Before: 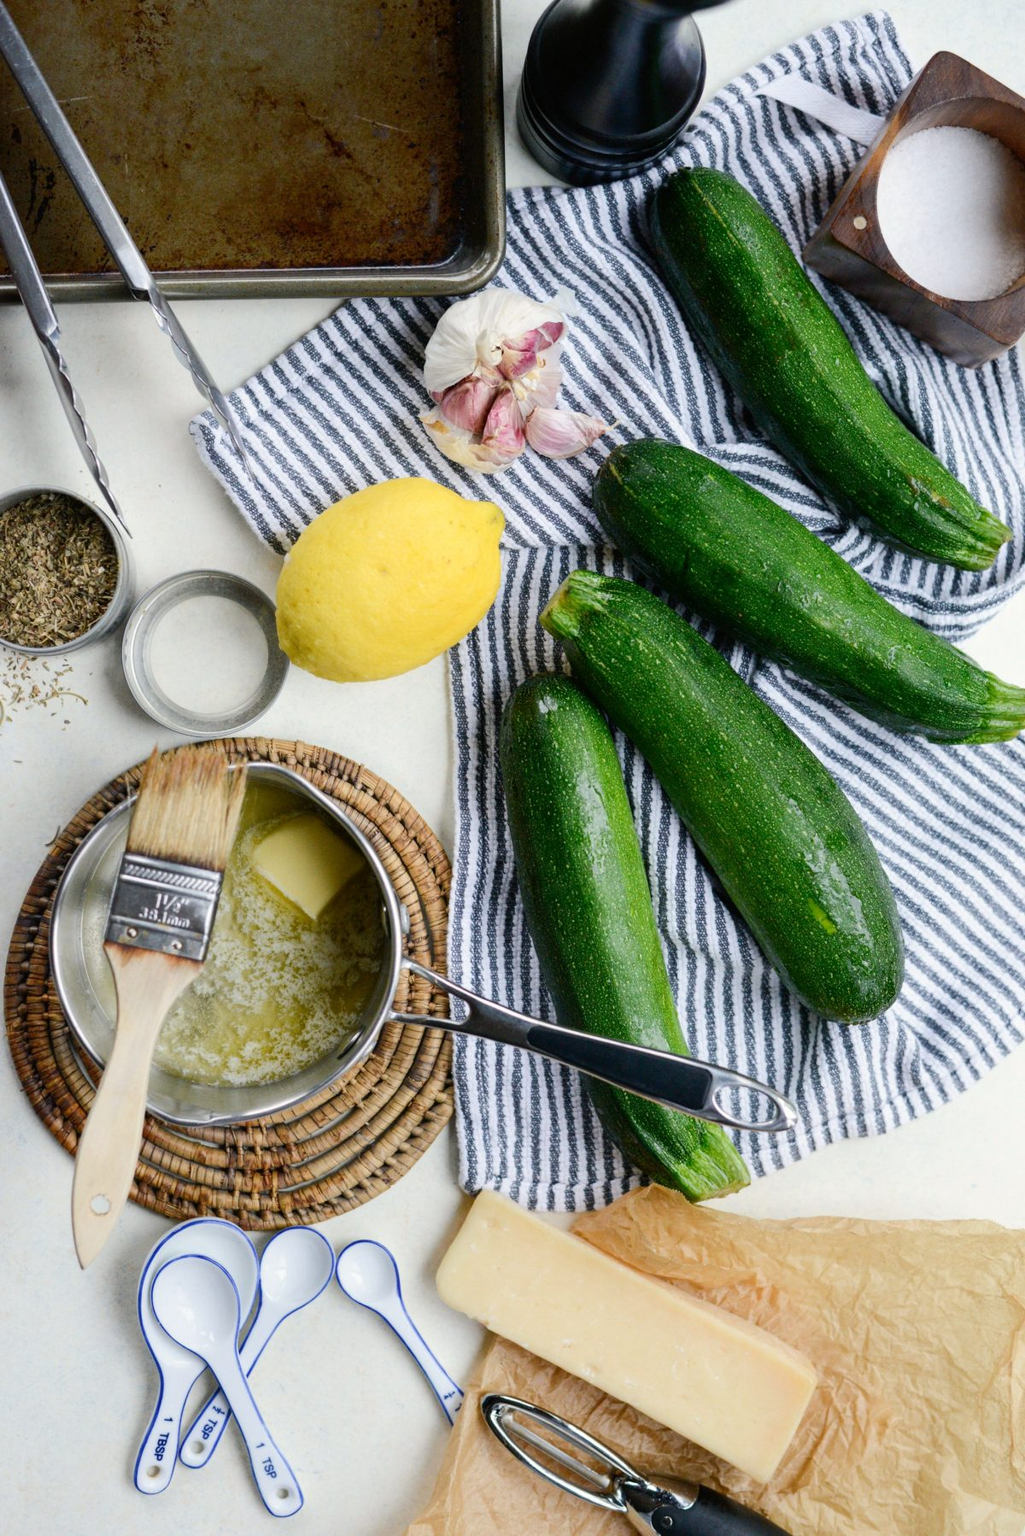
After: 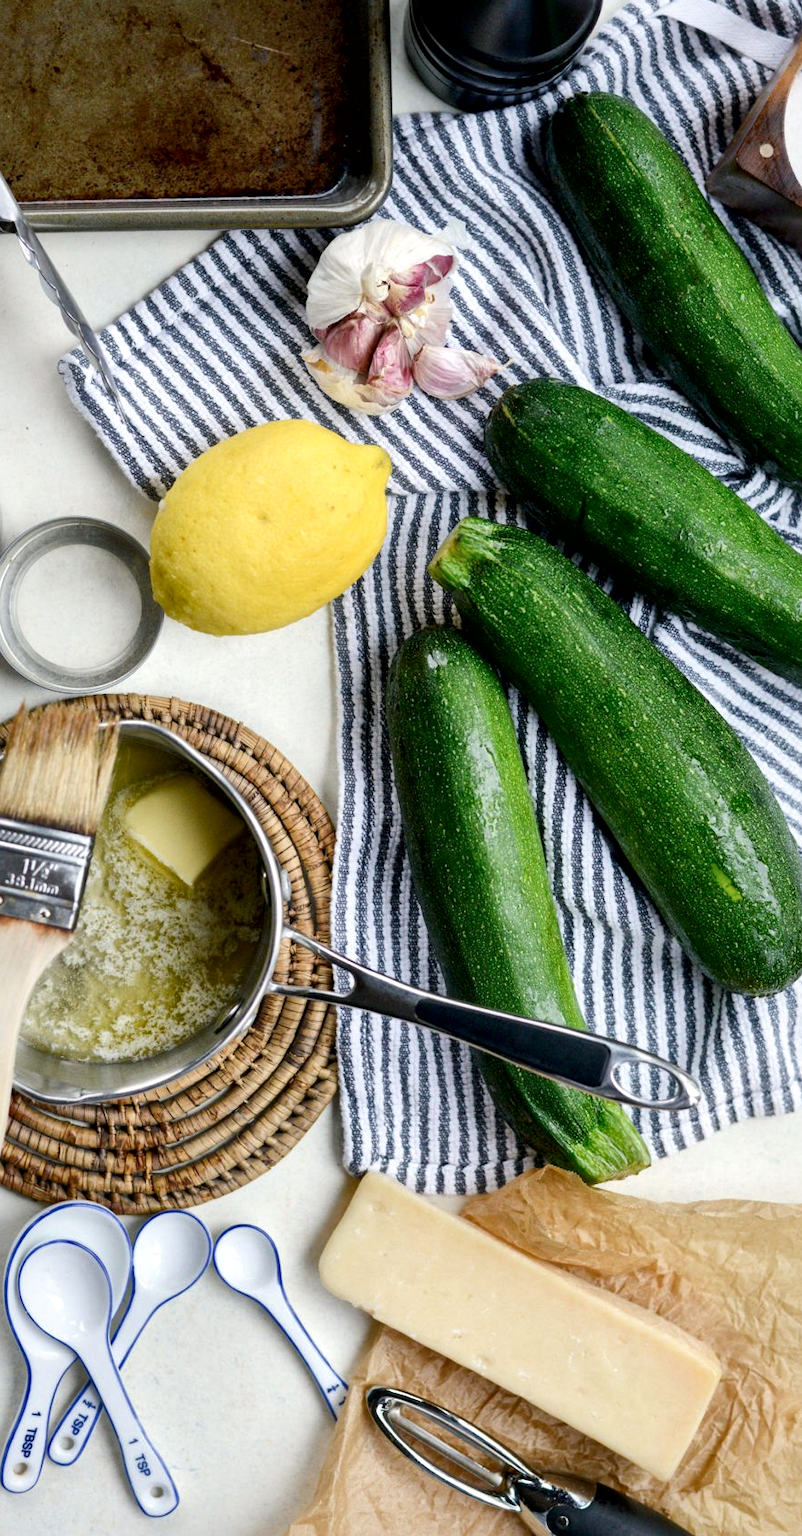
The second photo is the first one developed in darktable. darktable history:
crop and rotate: left 13.15%, top 5.251%, right 12.609%
local contrast: mode bilateral grid, contrast 20, coarseness 50, detail 179%, midtone range 0.2
